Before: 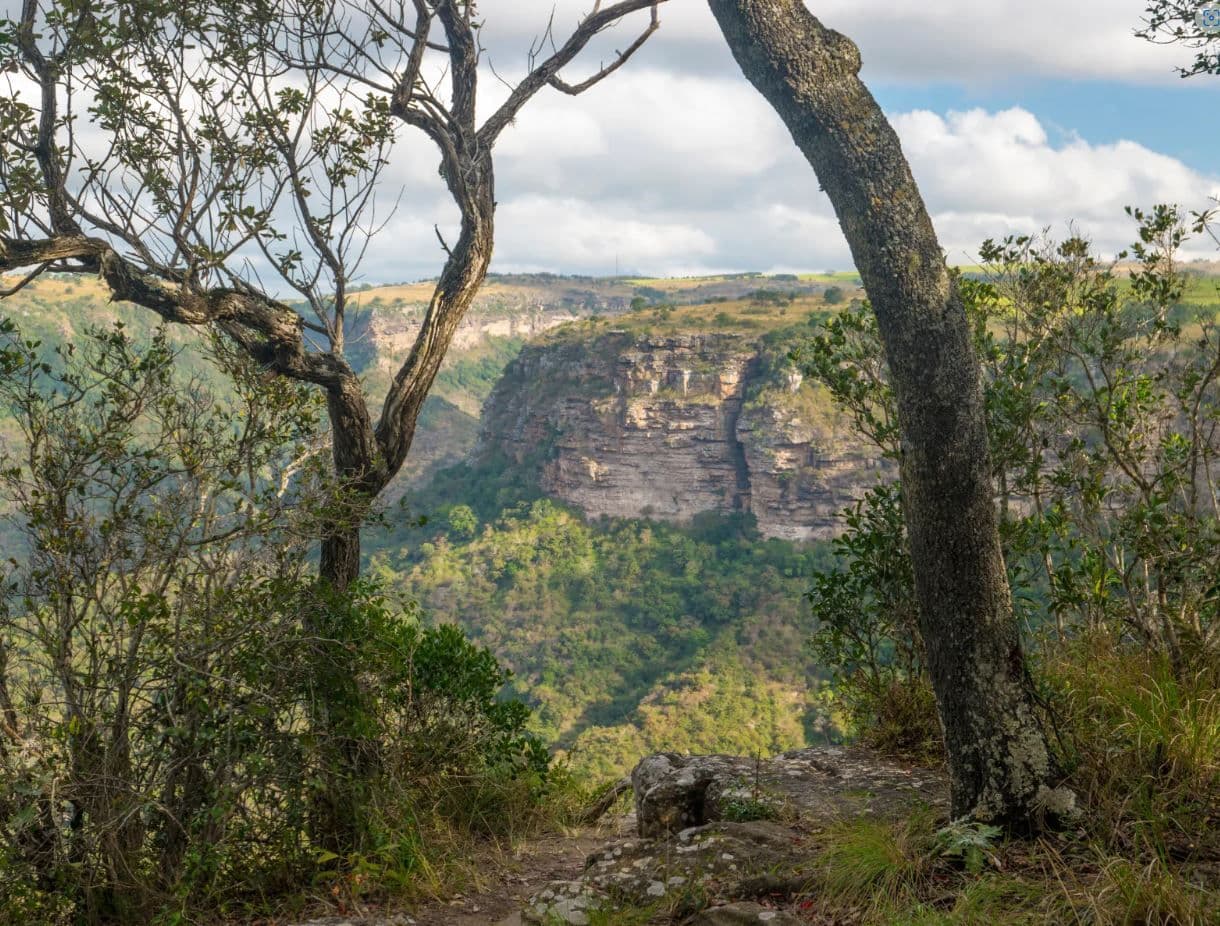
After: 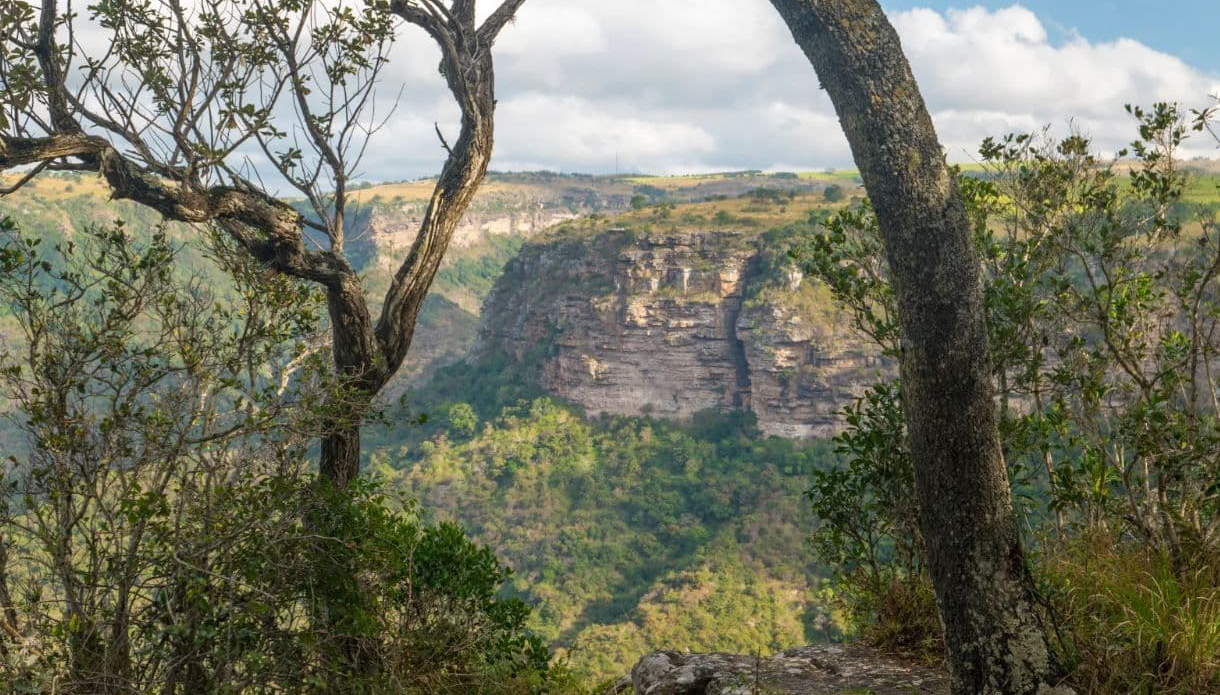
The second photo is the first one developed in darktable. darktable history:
crop: top 11.041%, bottom 13.899%
